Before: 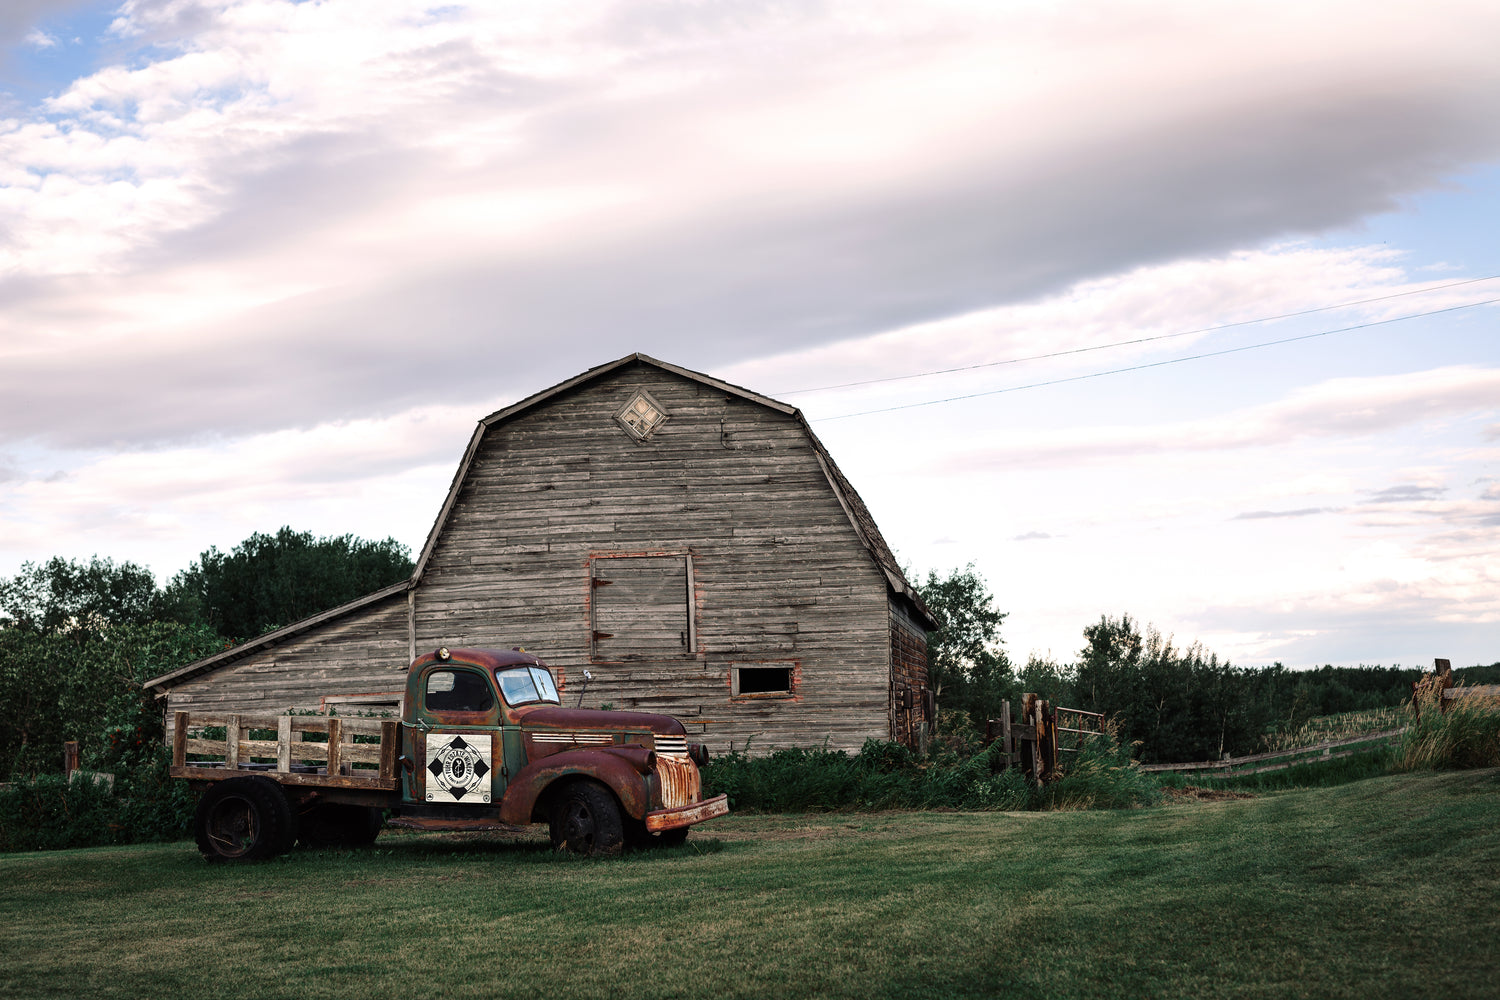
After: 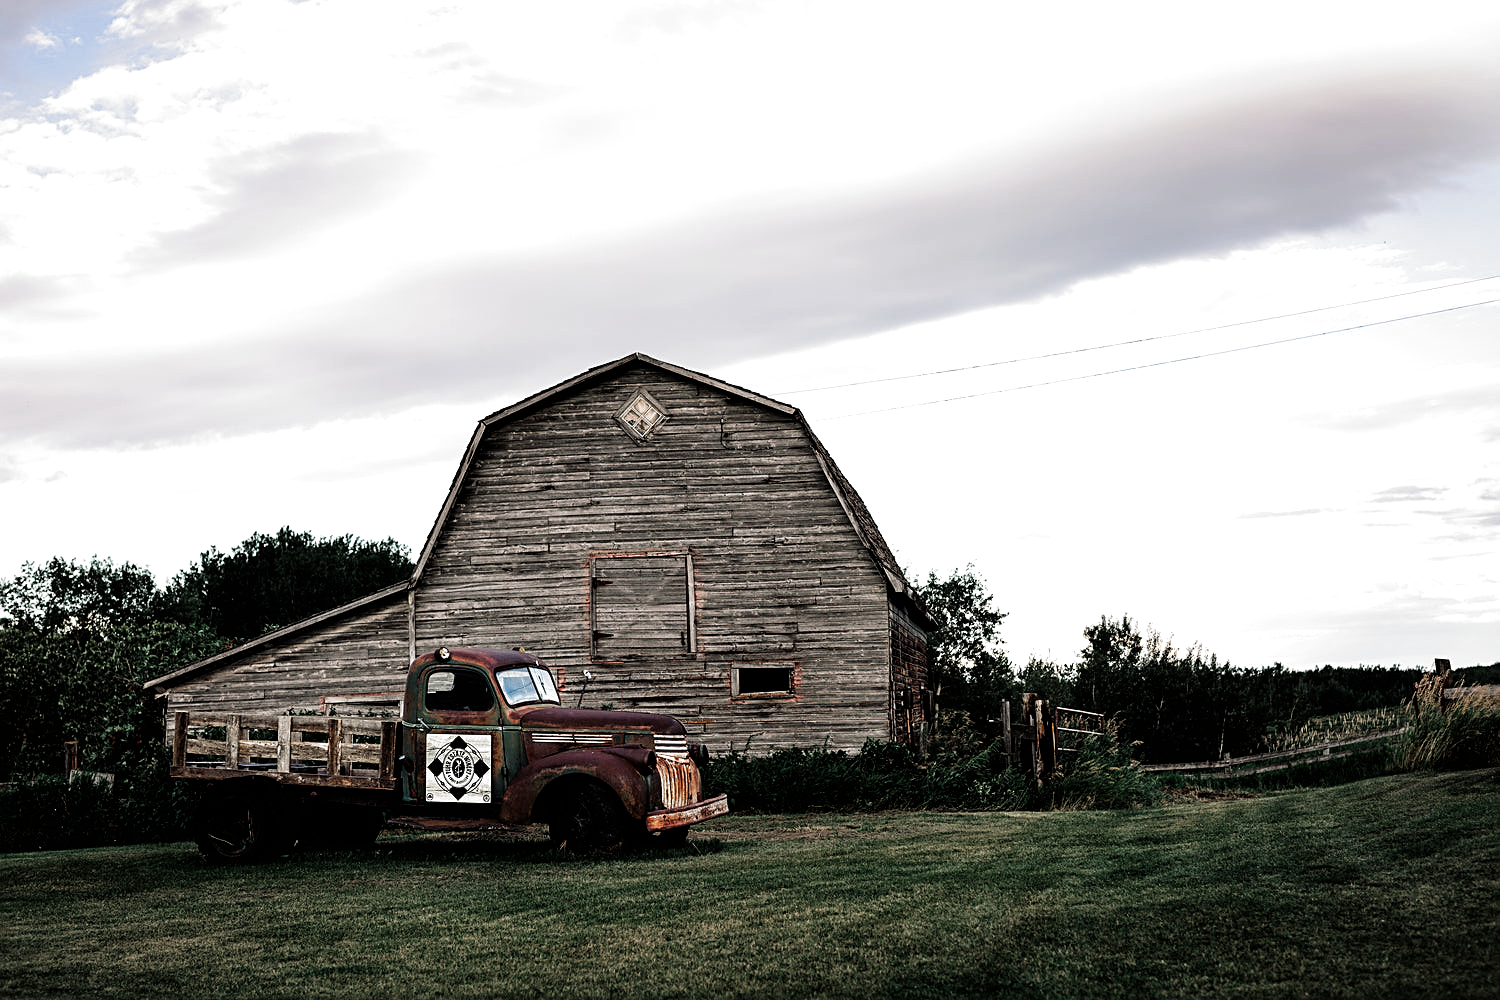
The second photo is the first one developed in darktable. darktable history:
sharpen: on, module defaults
filmic rgb: black relative exposure -8.2 EV, white relative exposure 2.2 EV, threshold 3 EV, hardness 7.11, latitude 75%, contrast 1.325, highlights saturation mix -2%, shadows ↔ highlights balance 30%, preserve chrominance RGB euclidean norm, color science v5 (2021), contrast in shadows safe, contrast in highlights safe, enable highlight reconstruction true
